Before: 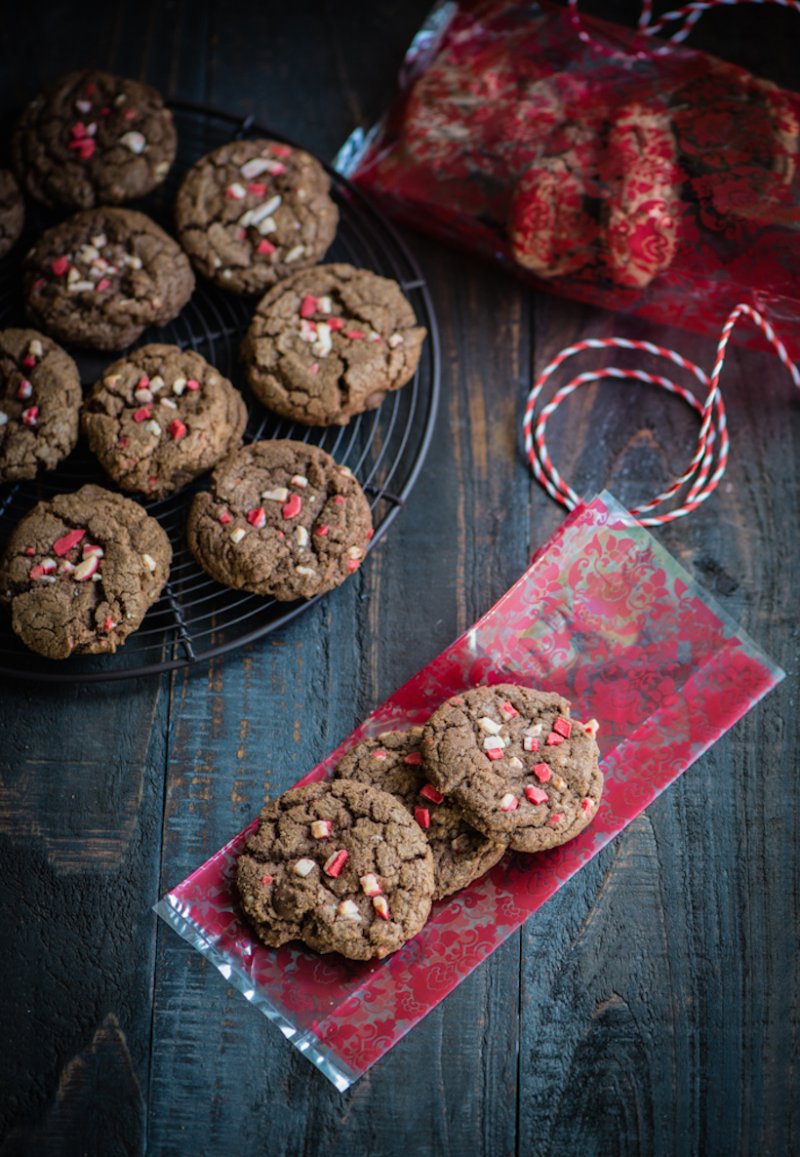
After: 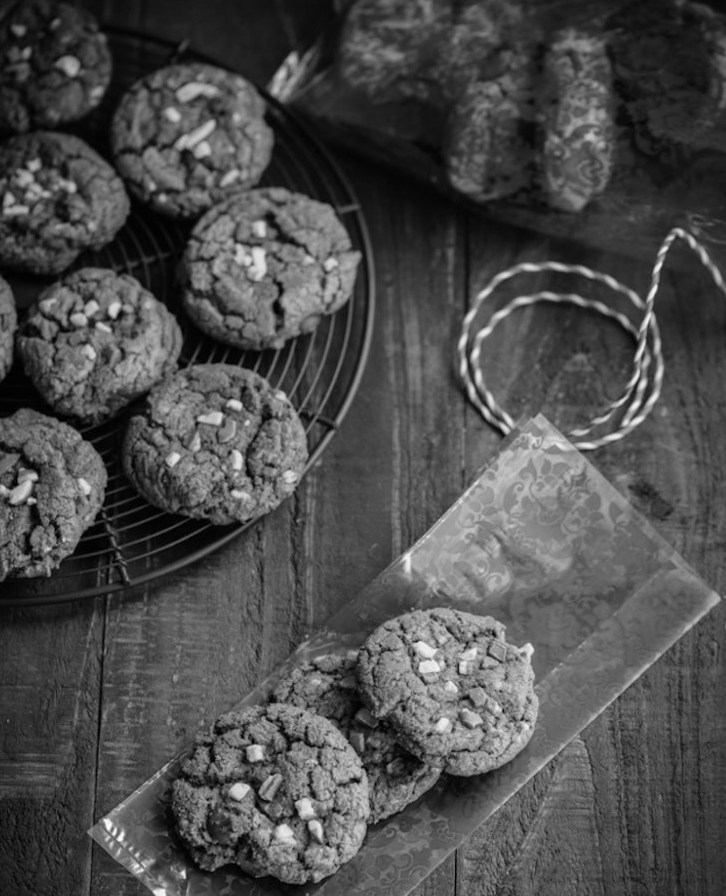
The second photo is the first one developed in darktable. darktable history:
crop: left 8.155%, top 6.611%, bottom 15.385%
monochrome: on, module defaults
